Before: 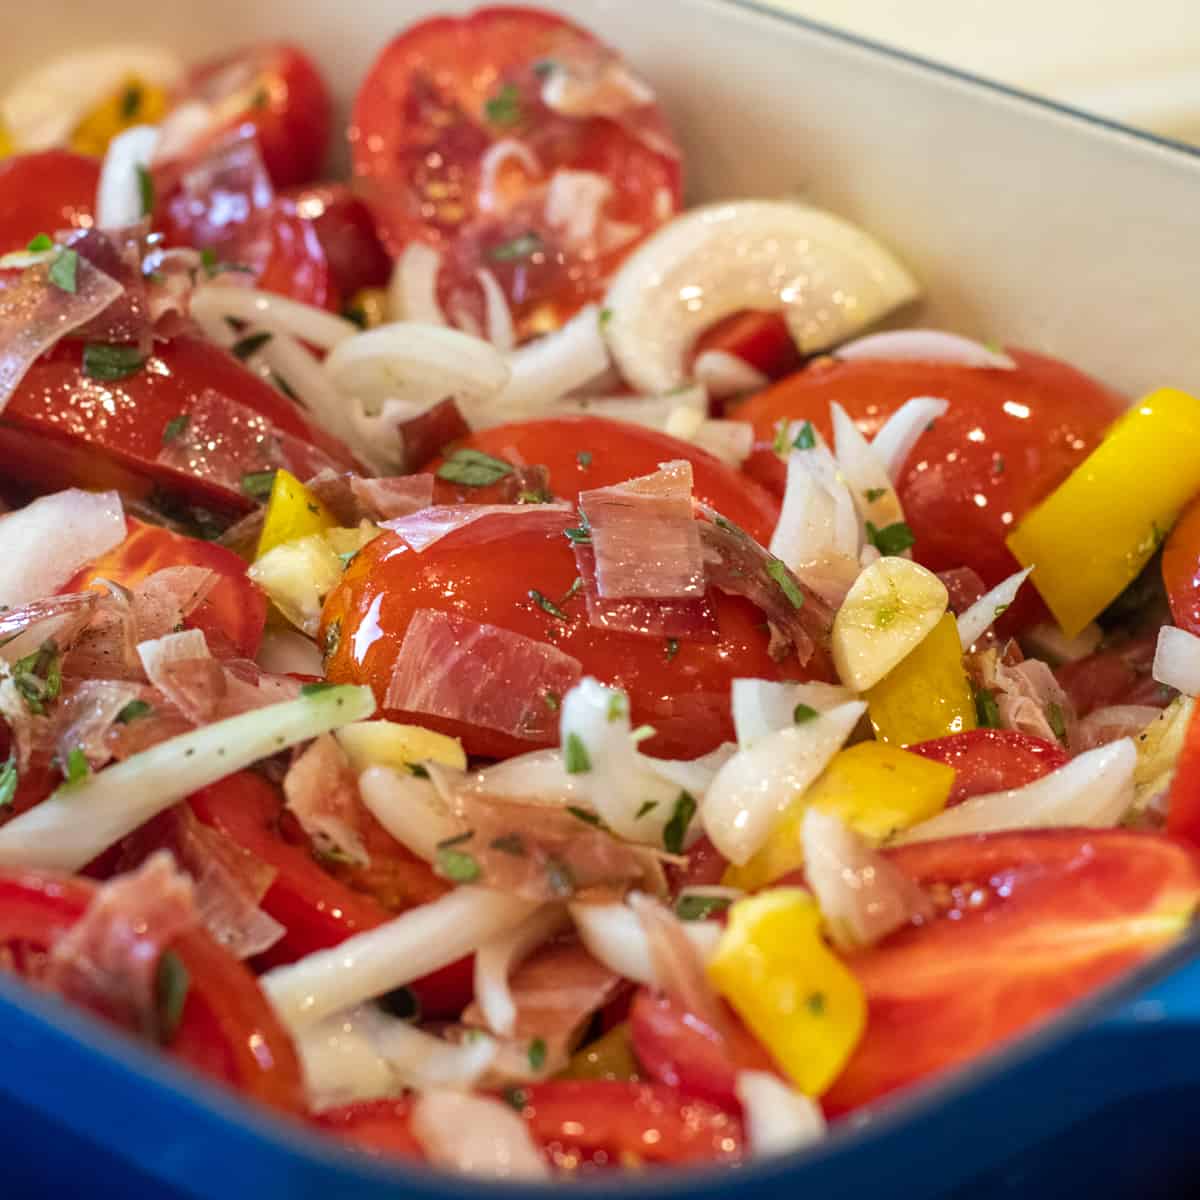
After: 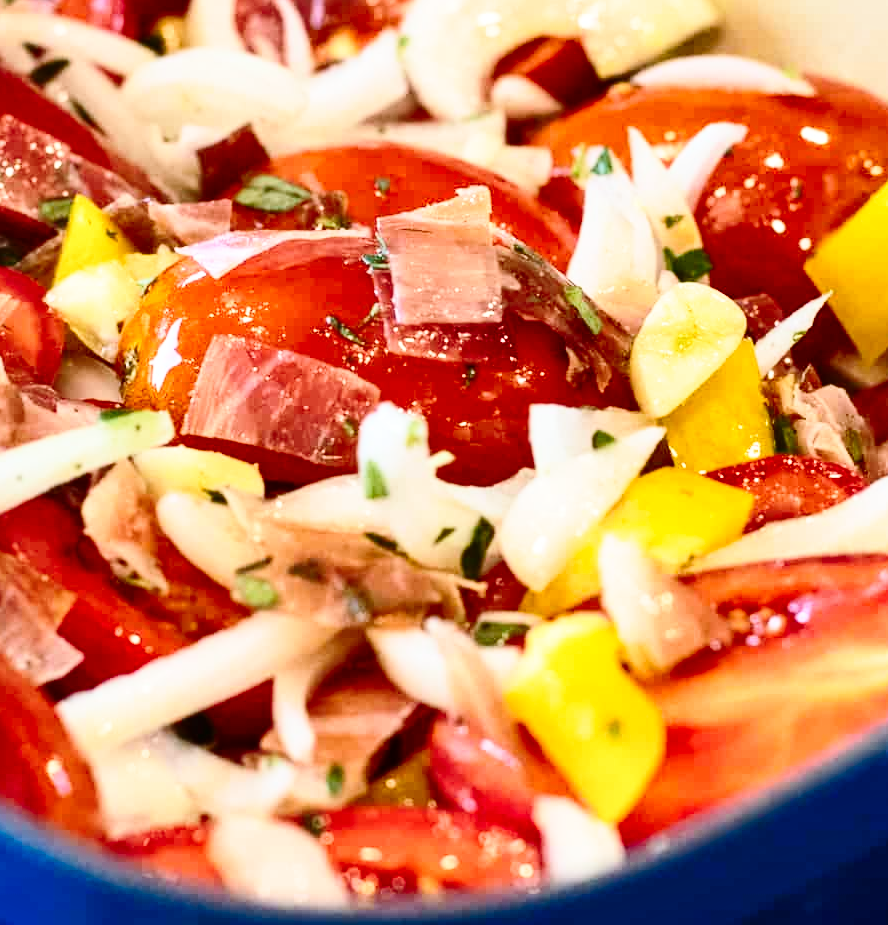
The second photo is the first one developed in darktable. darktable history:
base curve: curves: ch0 [(0, 0) (0.028, 0.03) (0.121, 0.232) (0.46, 0.748) (0.859, 0.968) (1, 1)], preserve colors none
haze removal: strength -0.05
crop: left 16.871%, top 22.857%, right 9.116%
contrast brightness saturation: contrast 0.28
shadows and highlights: soften with gaussian
